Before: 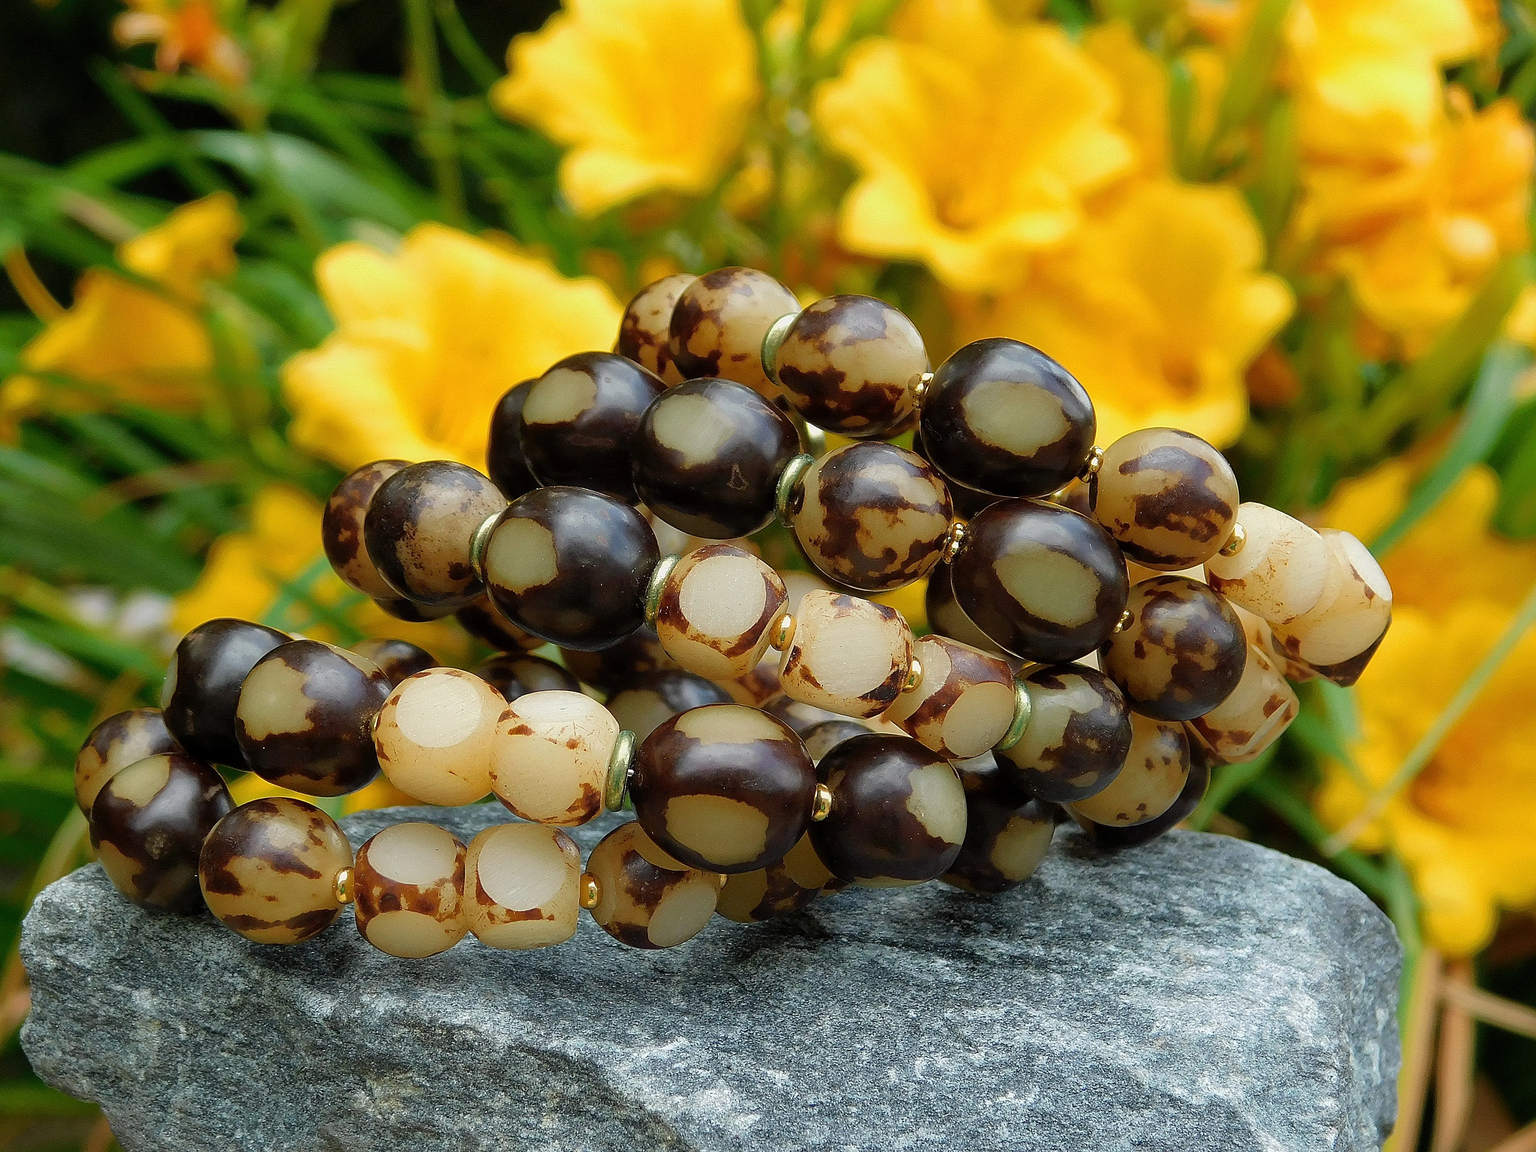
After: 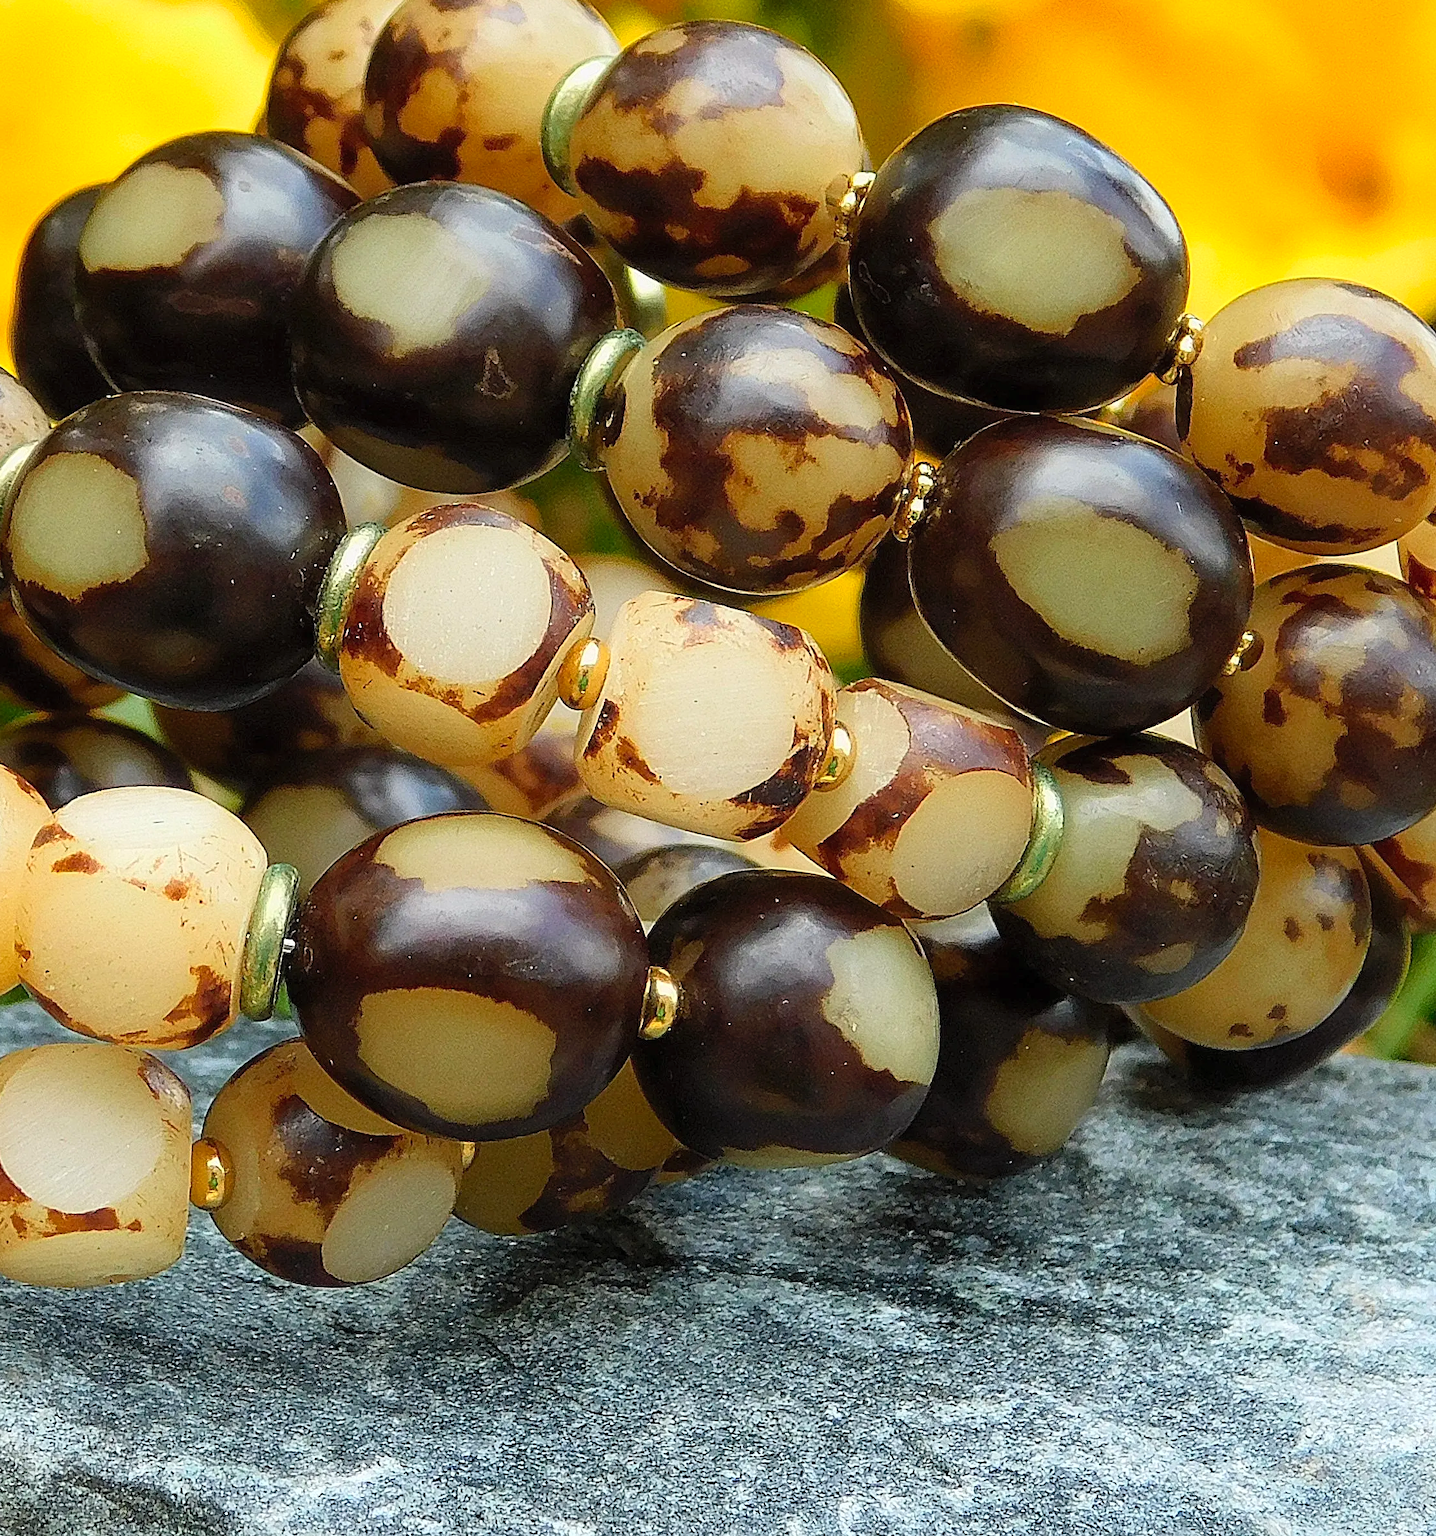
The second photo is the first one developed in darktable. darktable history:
contrast brightness saturation: contrast 0.197, brightness 0.168, saturation 0.222
crop: left 31.349%, top 24.669%, right 20.317%, bottom 6.382%
